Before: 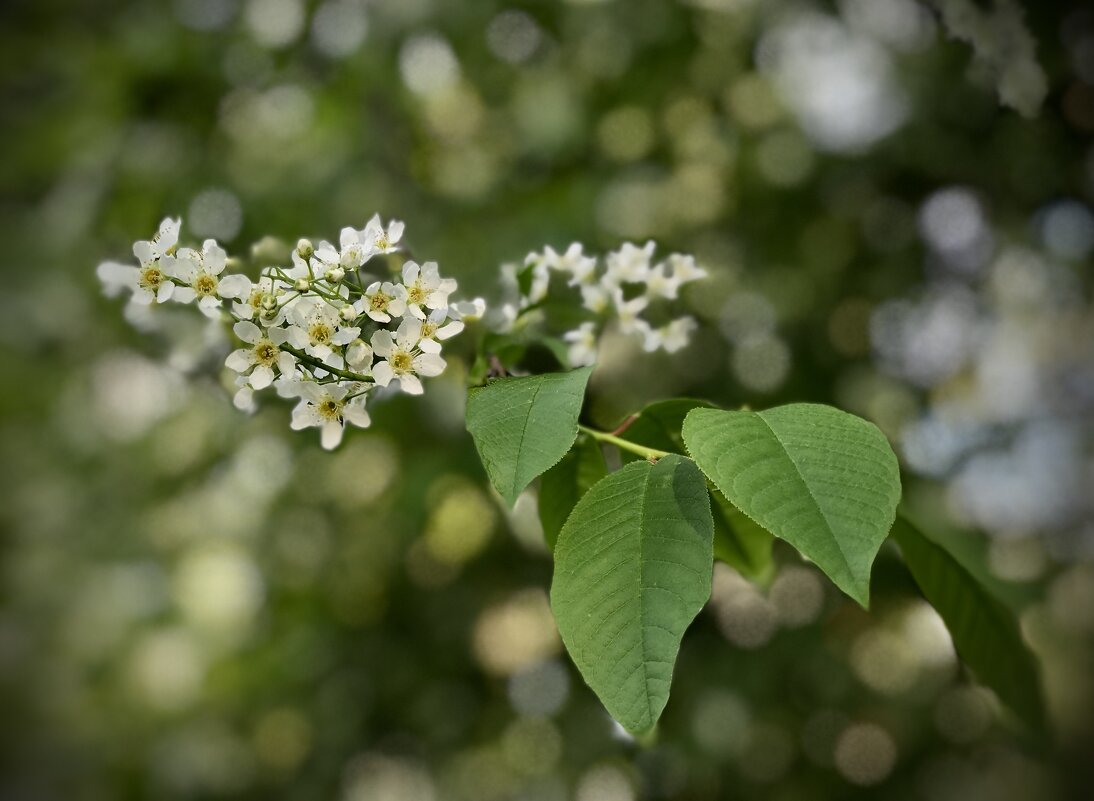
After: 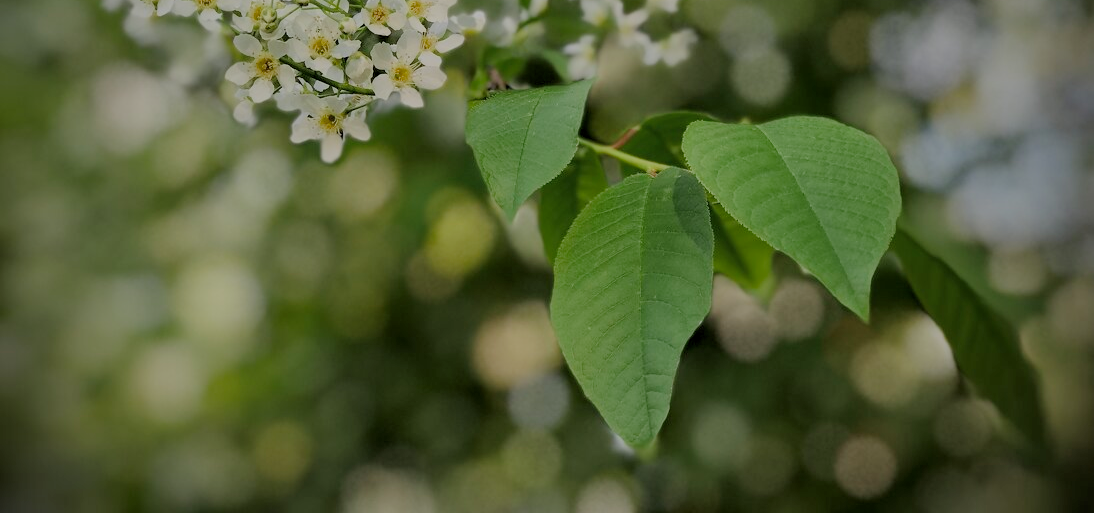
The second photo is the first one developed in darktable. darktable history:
levels: levels [0.031, 0.5, 0.969]
filmic rgb: middle gray luminance 2.66%, black relative exposure -10.04 EV, white relative exposure 6.98 EV, dynamic range scaling 9.8%, target black luminance 0%, hardness 3.17, latitude 43.58%, contrast 0.672, highlights saturation mix 5.82%, shadows ↔ highlights balance 13.17%
crop and rotate: top 35.922%
exposure: compensate highlight preservation false
